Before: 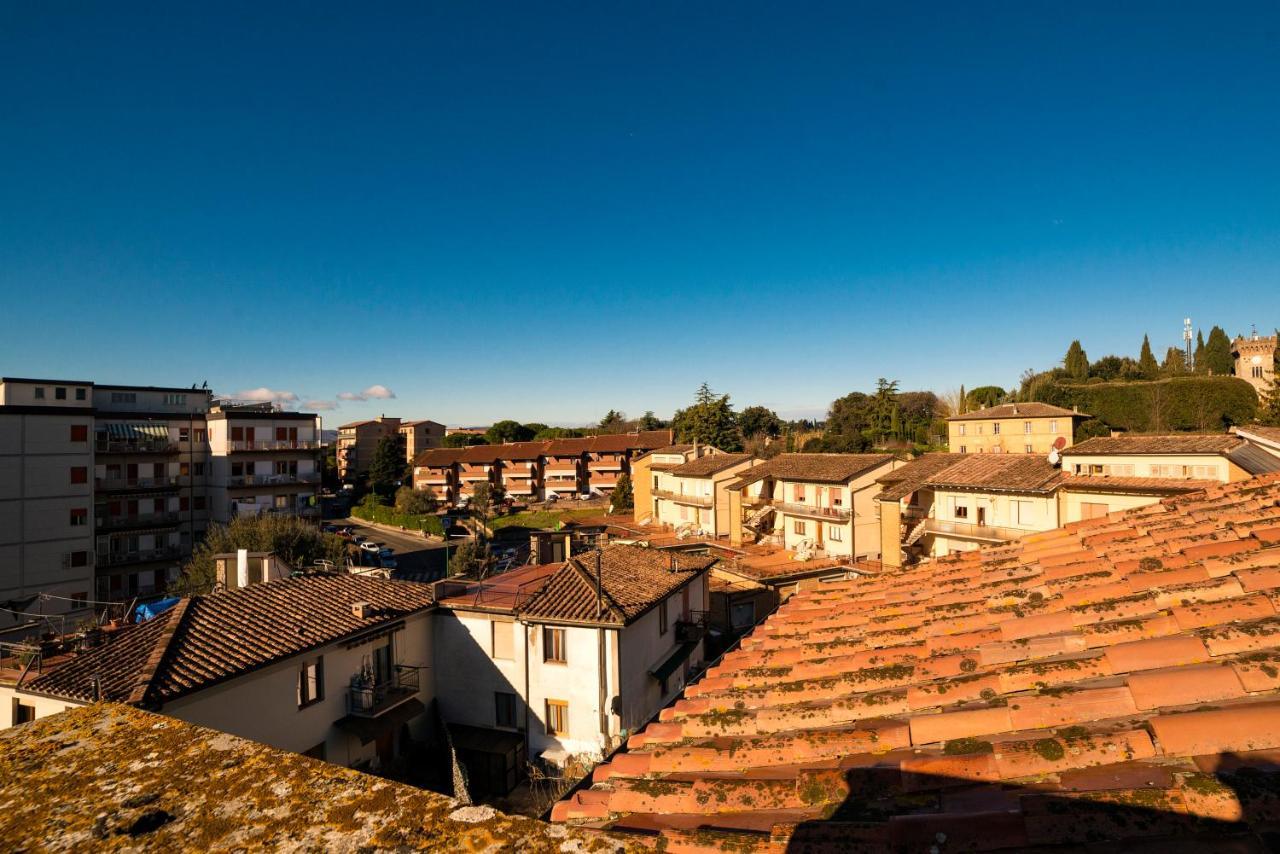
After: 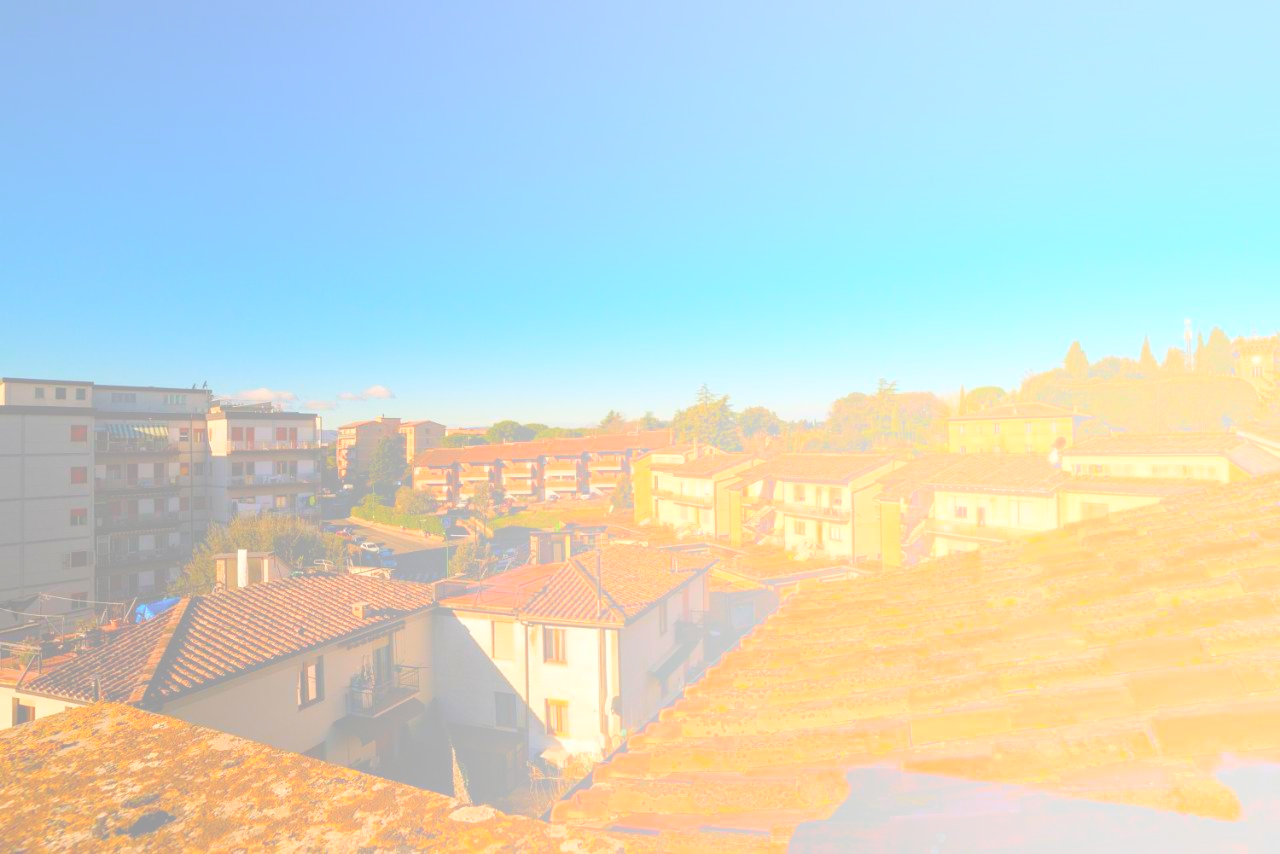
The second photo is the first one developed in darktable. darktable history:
bloom: size 85%, threshold 5%, strength 85% | blend: blend mode multiply, opacity 75%; mask: uniform (no mask)
